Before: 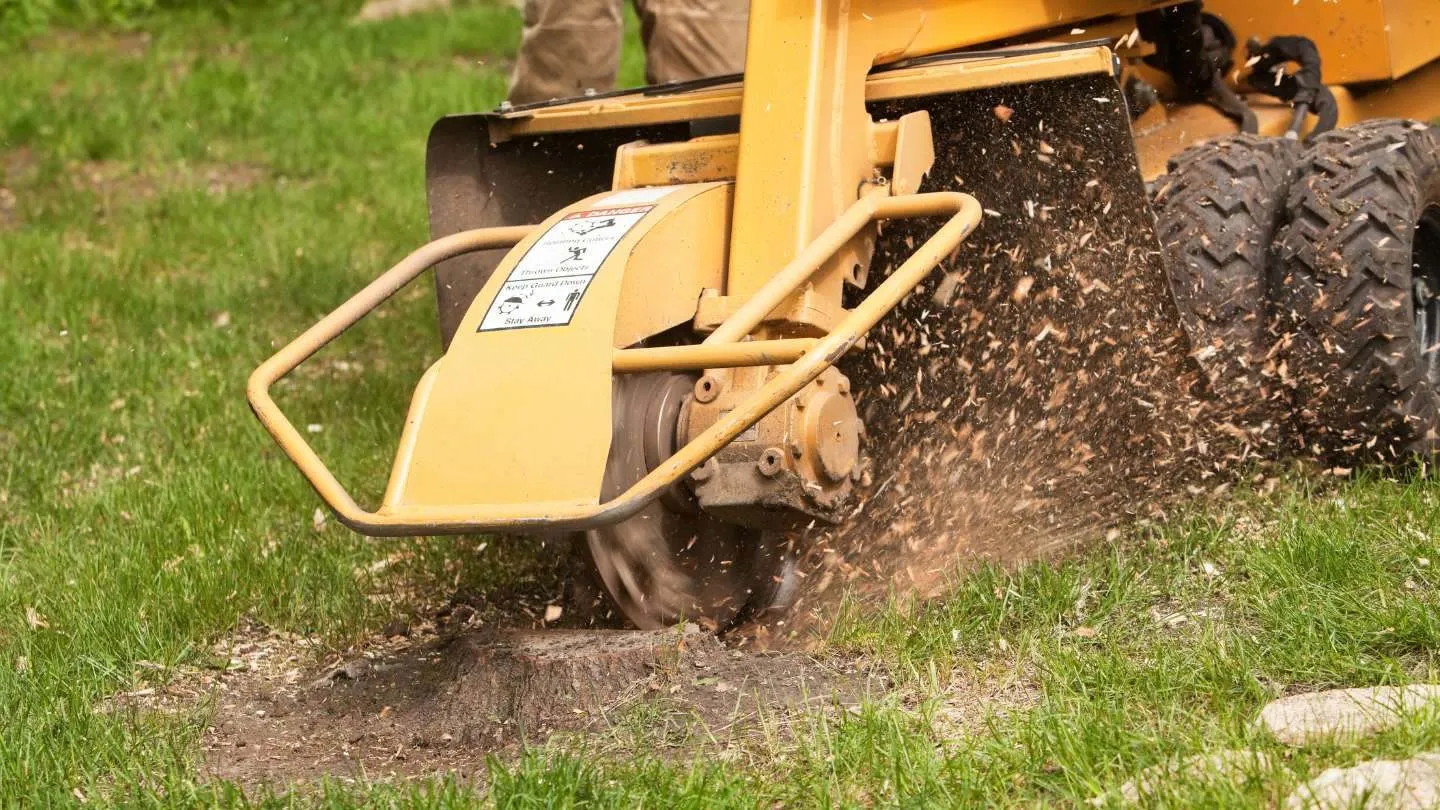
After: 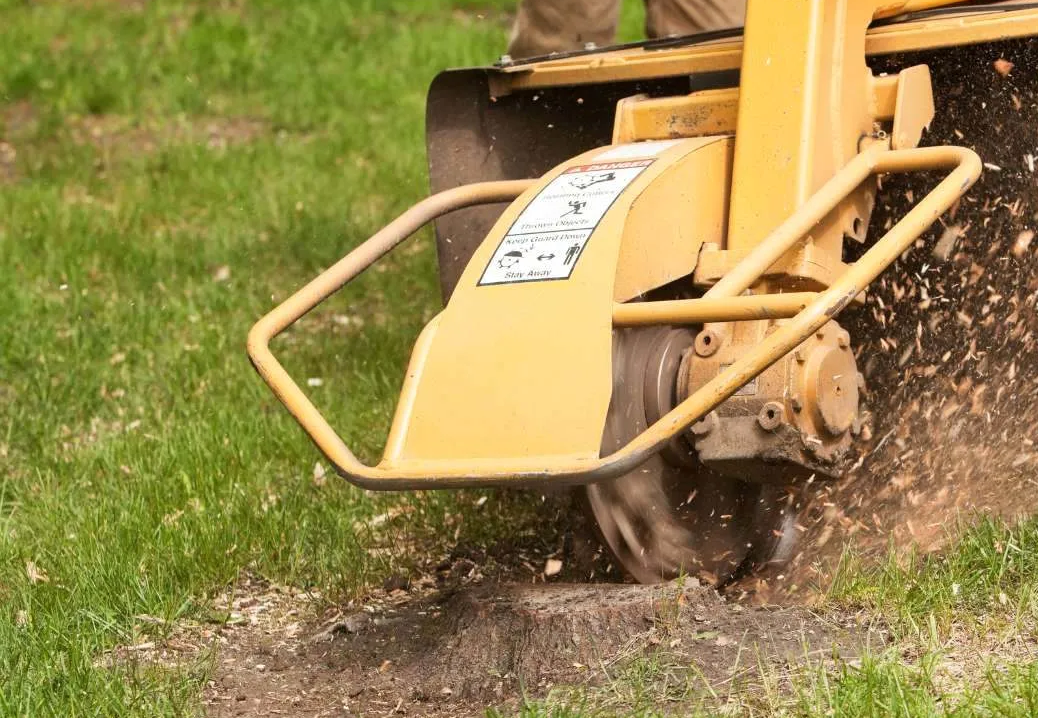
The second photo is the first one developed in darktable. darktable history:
crop: top 5.791%, right 27.878%, bottom 5.519%
exposure: exposure 0.014 EV, compensate highlight preservation false
